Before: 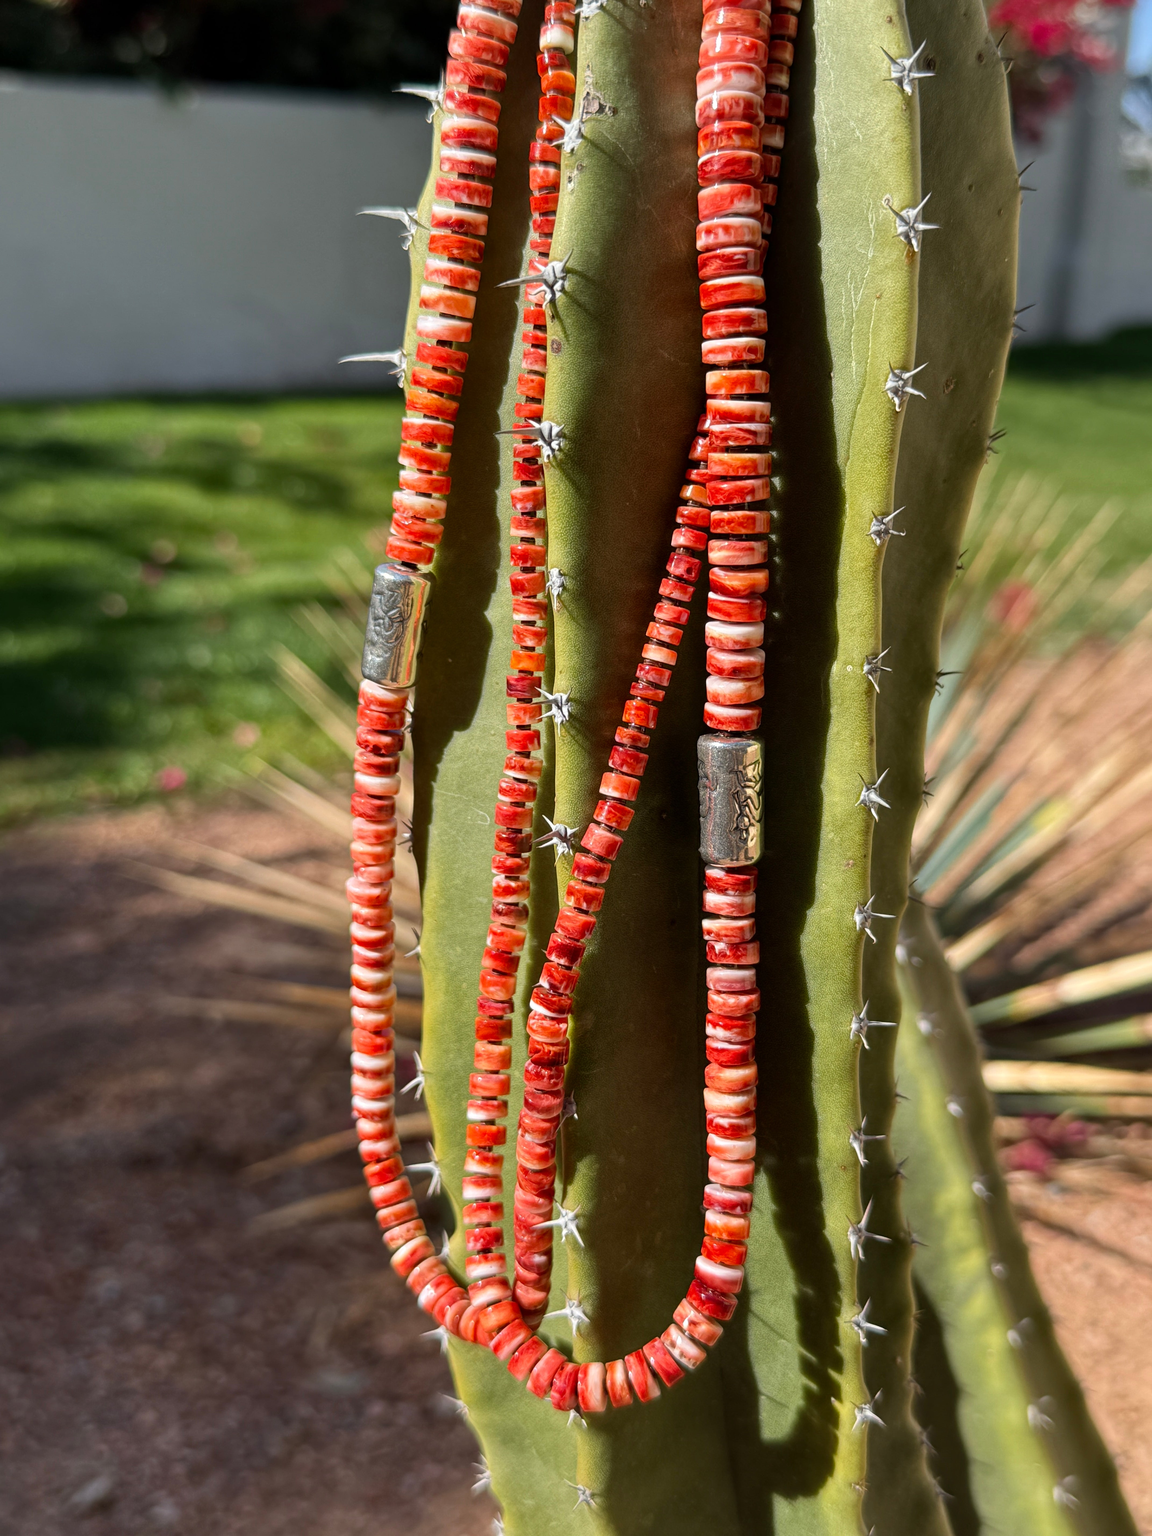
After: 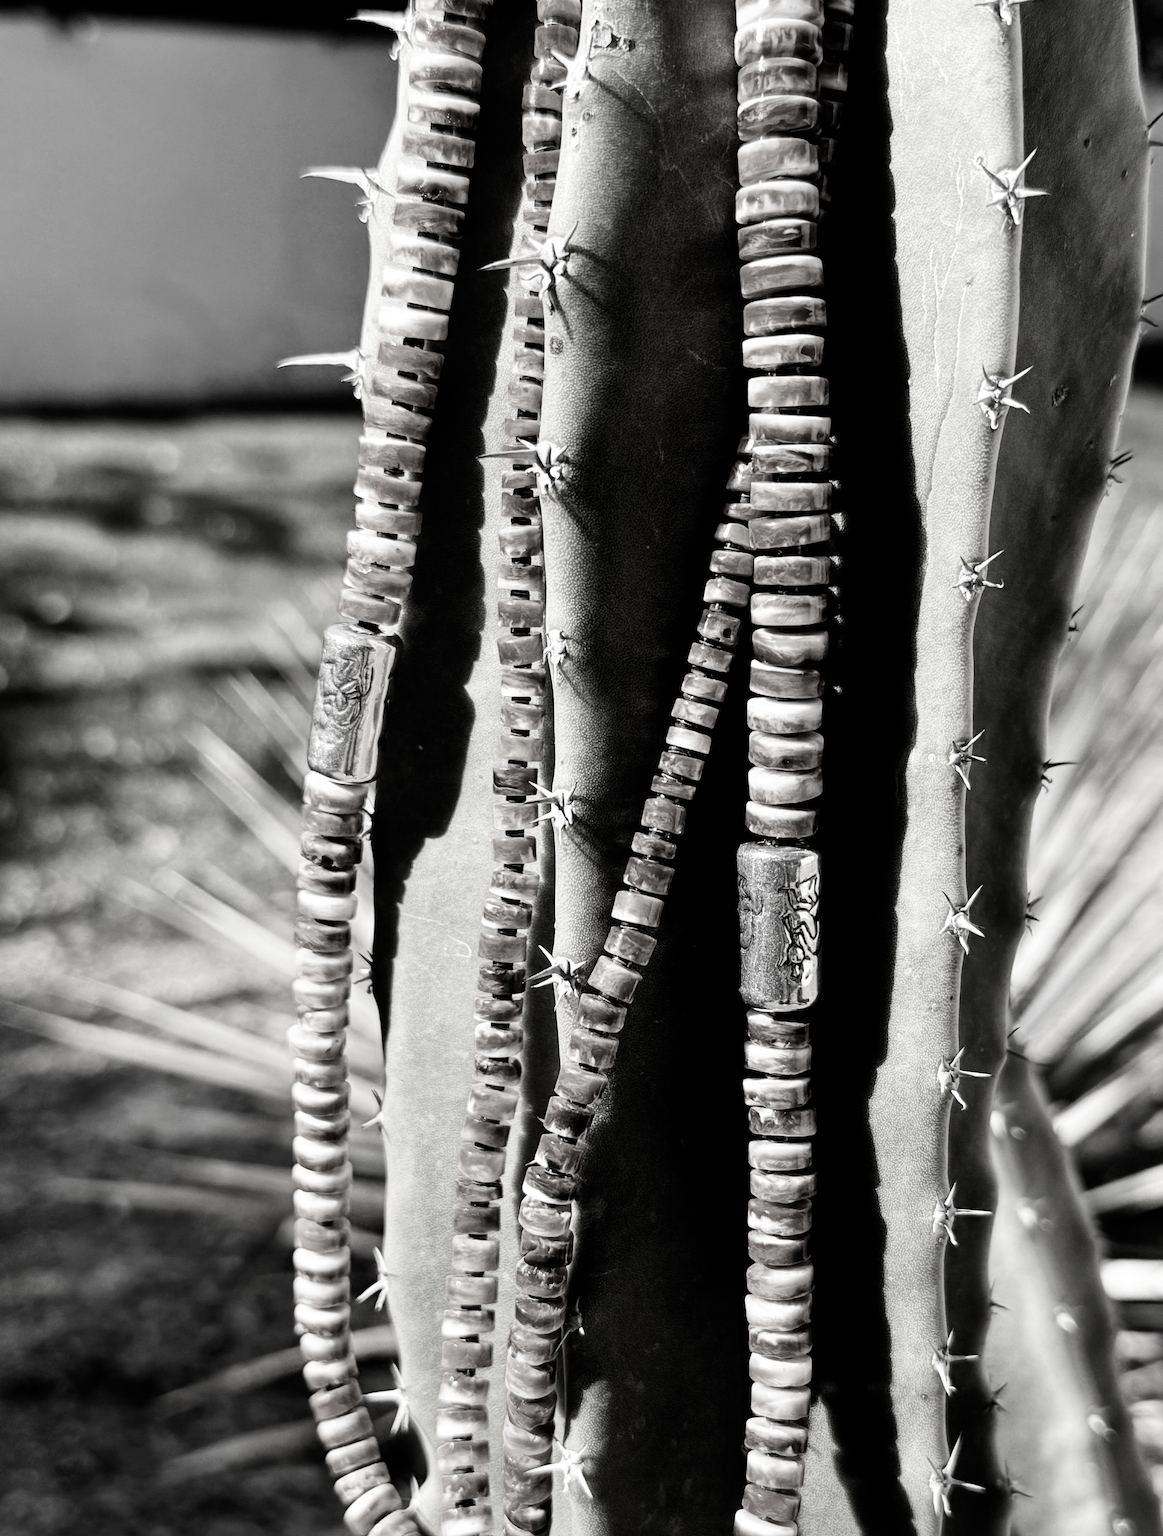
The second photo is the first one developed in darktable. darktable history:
tone equalizer: -8 EV -0.722 EV, -7 EV -0.736 EV, -6 EV -0.606 EV, -5 EV -0.416 EV, -3 EV 0.367 EV, -2 EV 0.6 EV, -1 EV 0.684 EV, +0 EV 0.742 EV, edges refinement/feathering 500, mask exposure compensation -1.57 EV, preserve details no
color balance rgb: highlights gain › chroma 2.055%, highlights gain › hue 73.44°, linear chroma grading › global chroma 15.614%, perceptual saturation grading › global saturation 0.975%, perceptual brilliance grading › global brilliance 10.429%, perceptual brilliance grading › shadows 14.681%
crop and rotate: left 10.571%, top 4.981%, right 10.492%, bottom 16.853%
filmic rgb: black relative exposure -5.14 EV, white relative exposure 3.56 EV, threshold 3.06 EV, hardness 3.18, contrast 1.197, highlights saturation mix -49.01%, preserve chrominance no, color science v5 (2021), enable highlight reconstruction true
